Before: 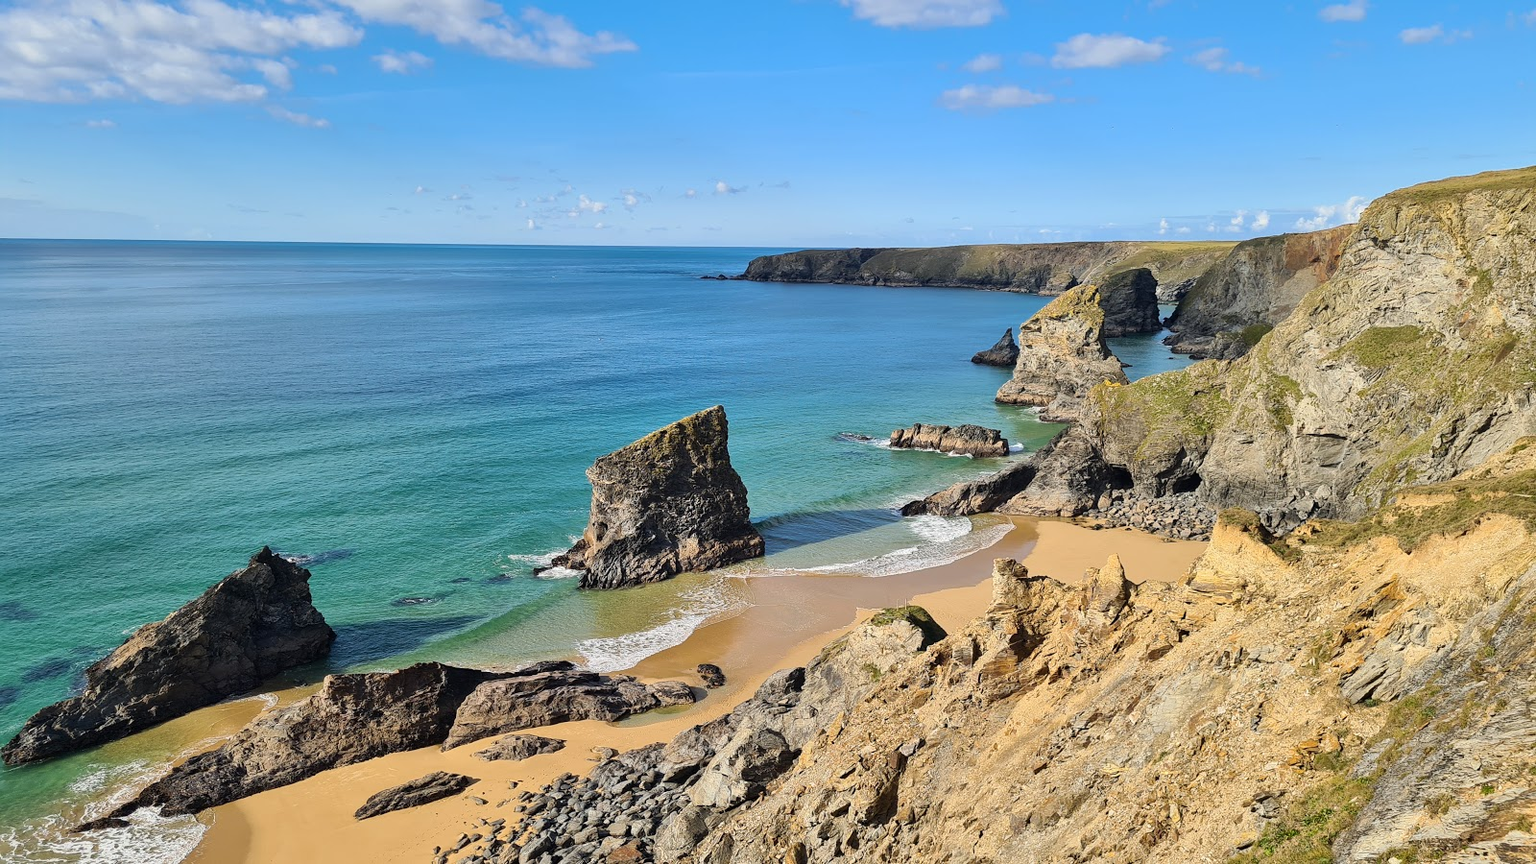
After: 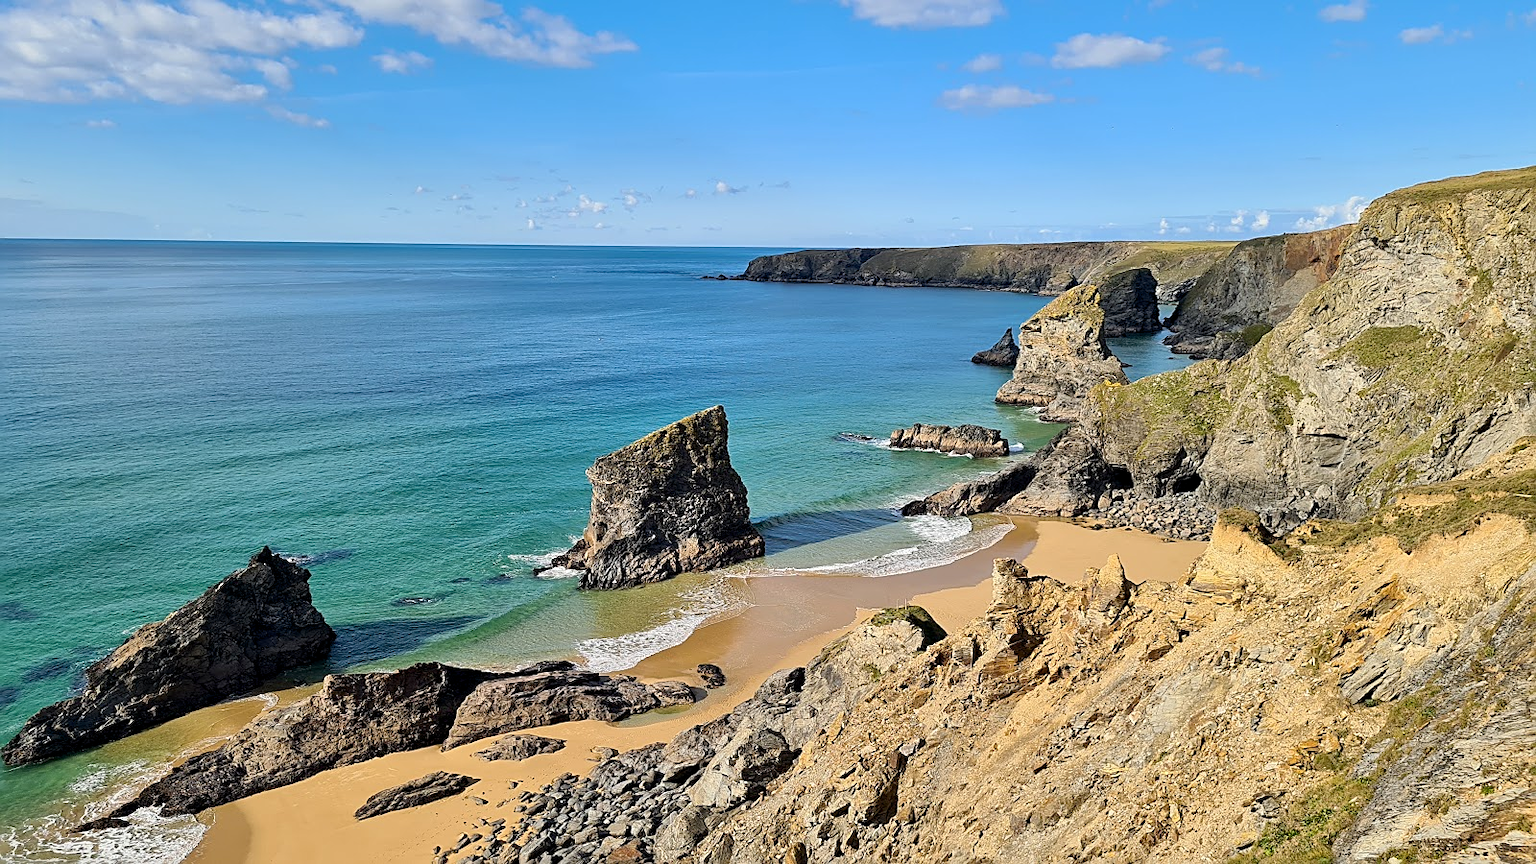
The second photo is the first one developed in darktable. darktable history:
color balance rgb: global offset › luminance -0.508%, perceptual saturation grading › global saturation 0.007%
sharpen: on, module defaults
